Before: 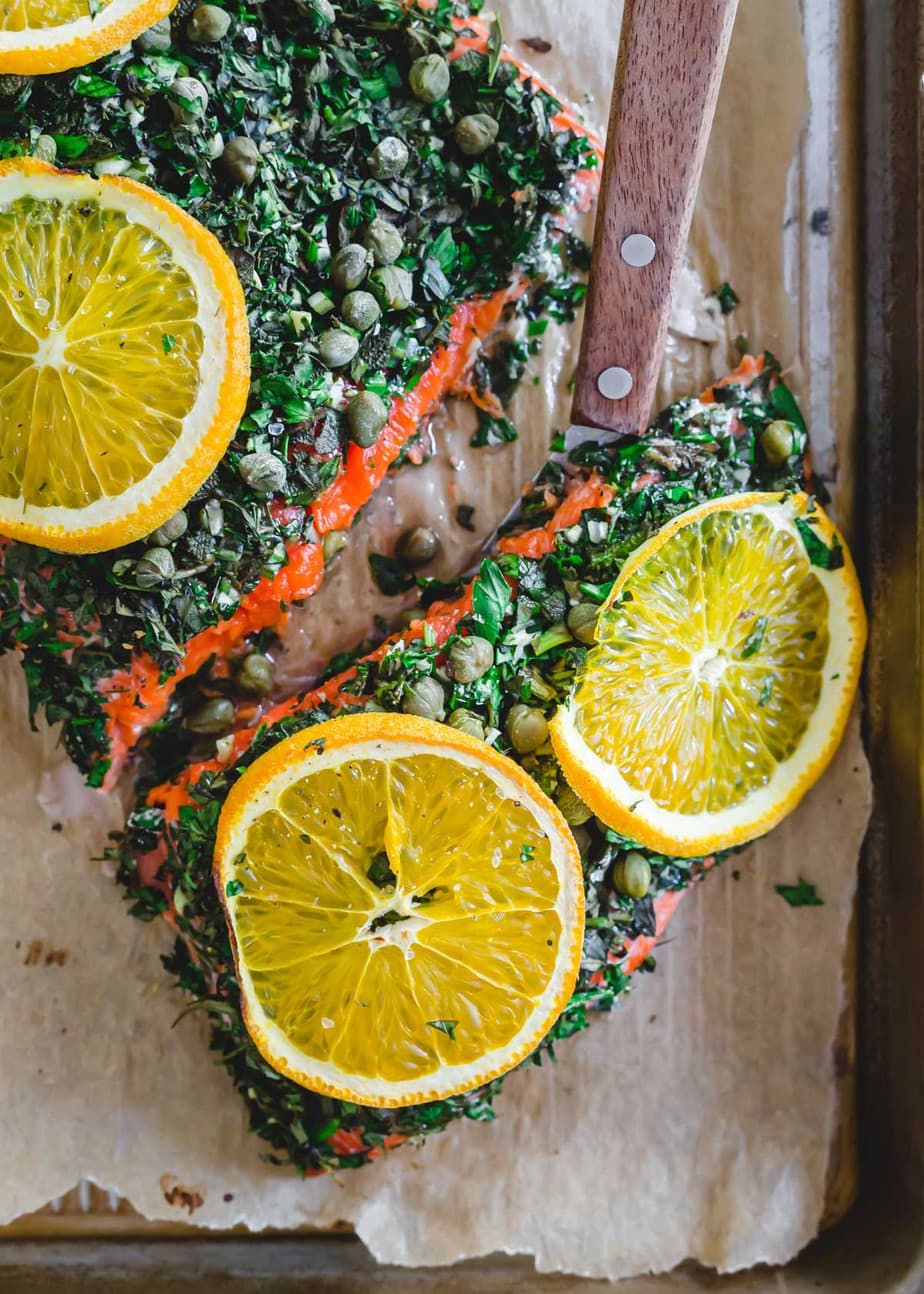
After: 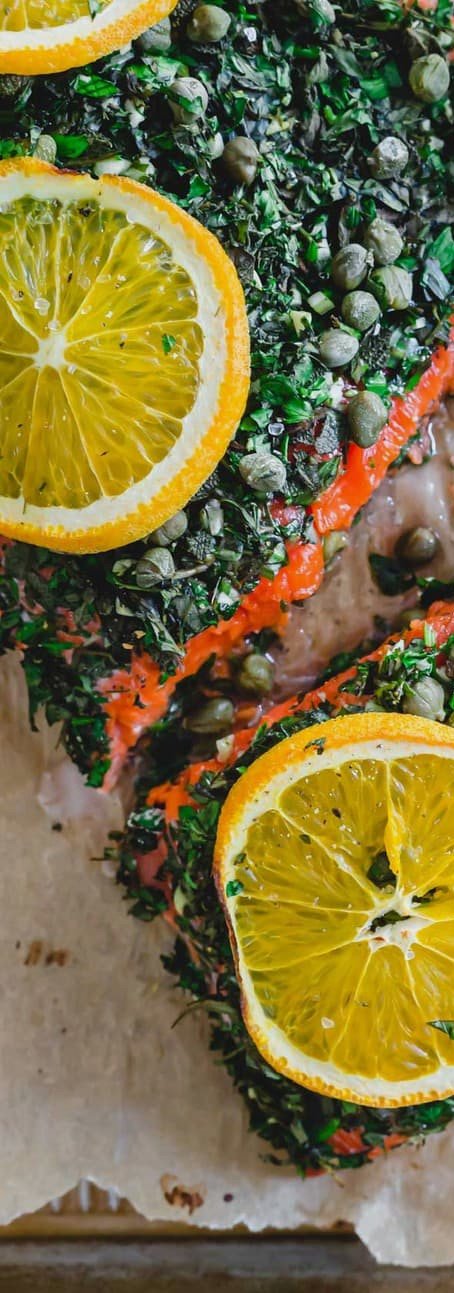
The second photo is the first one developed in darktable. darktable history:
exposure: exposure -0.157 EV, compensate highlight preservation false
crop and rotate: left 0%, top 0%, right 50.845%
tone equalizer: -8 EV -0.55 EV
